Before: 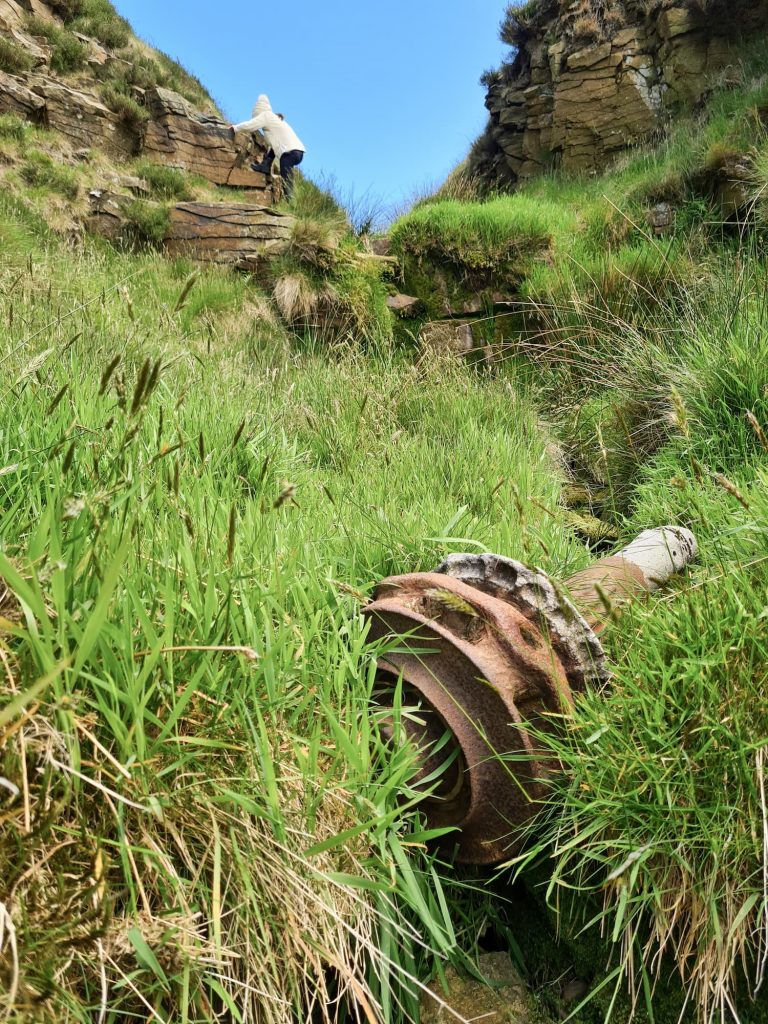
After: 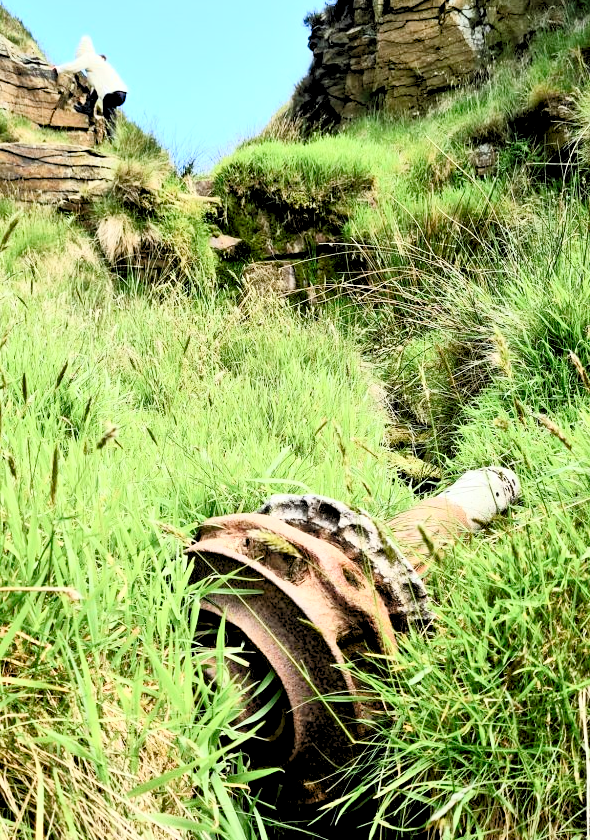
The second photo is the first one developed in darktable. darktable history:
white balance: red 0.978, blue 0.999
crop: left 23.095%, top 5.827%, bottom 11.854%
contrast brightness saturation: contrast 0.39, brightness 0.1
levels: levels [0.093, 0.434, 0.988]
